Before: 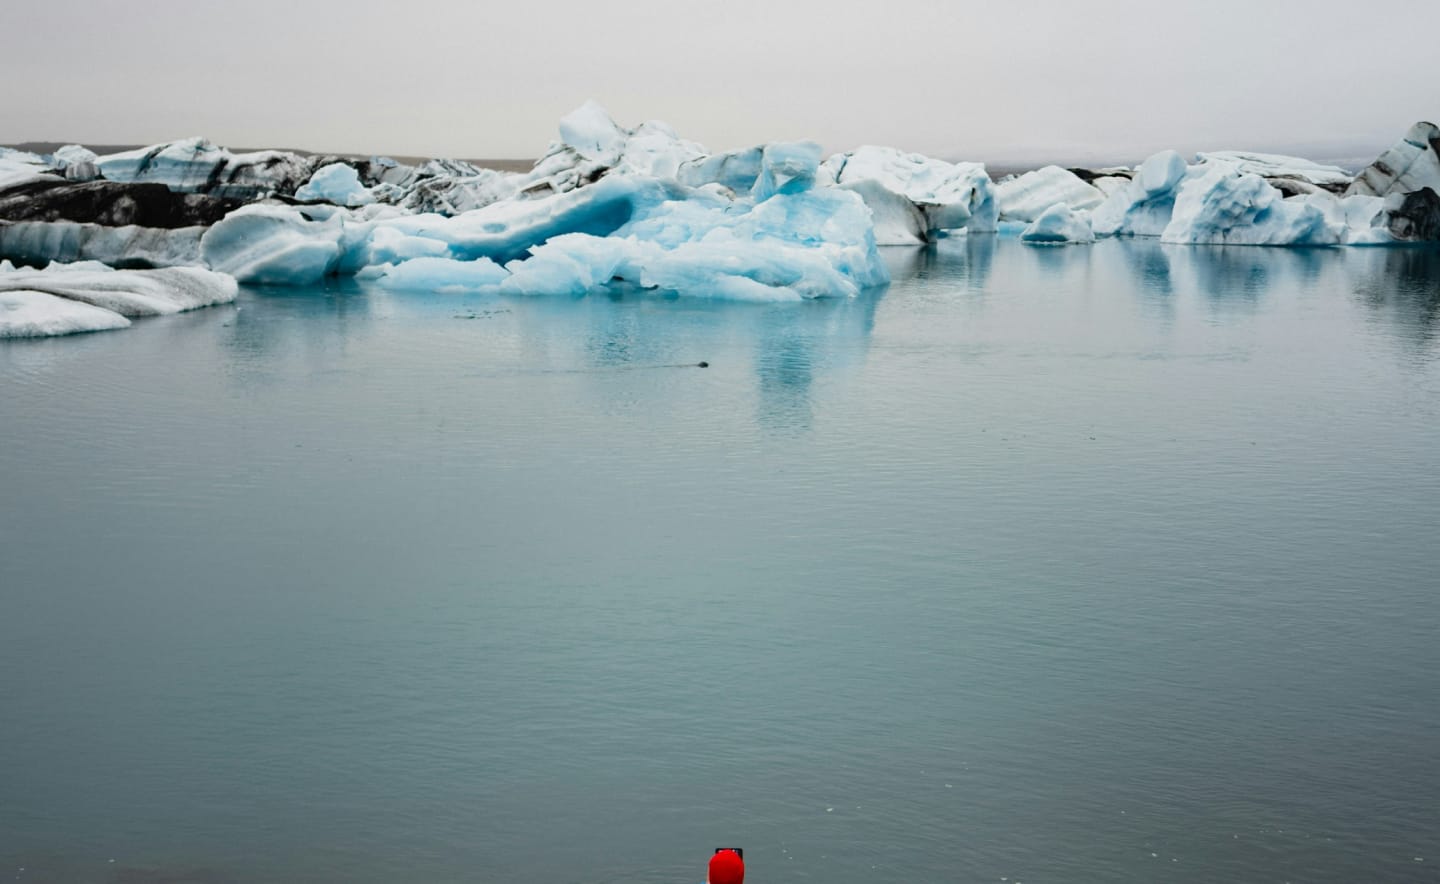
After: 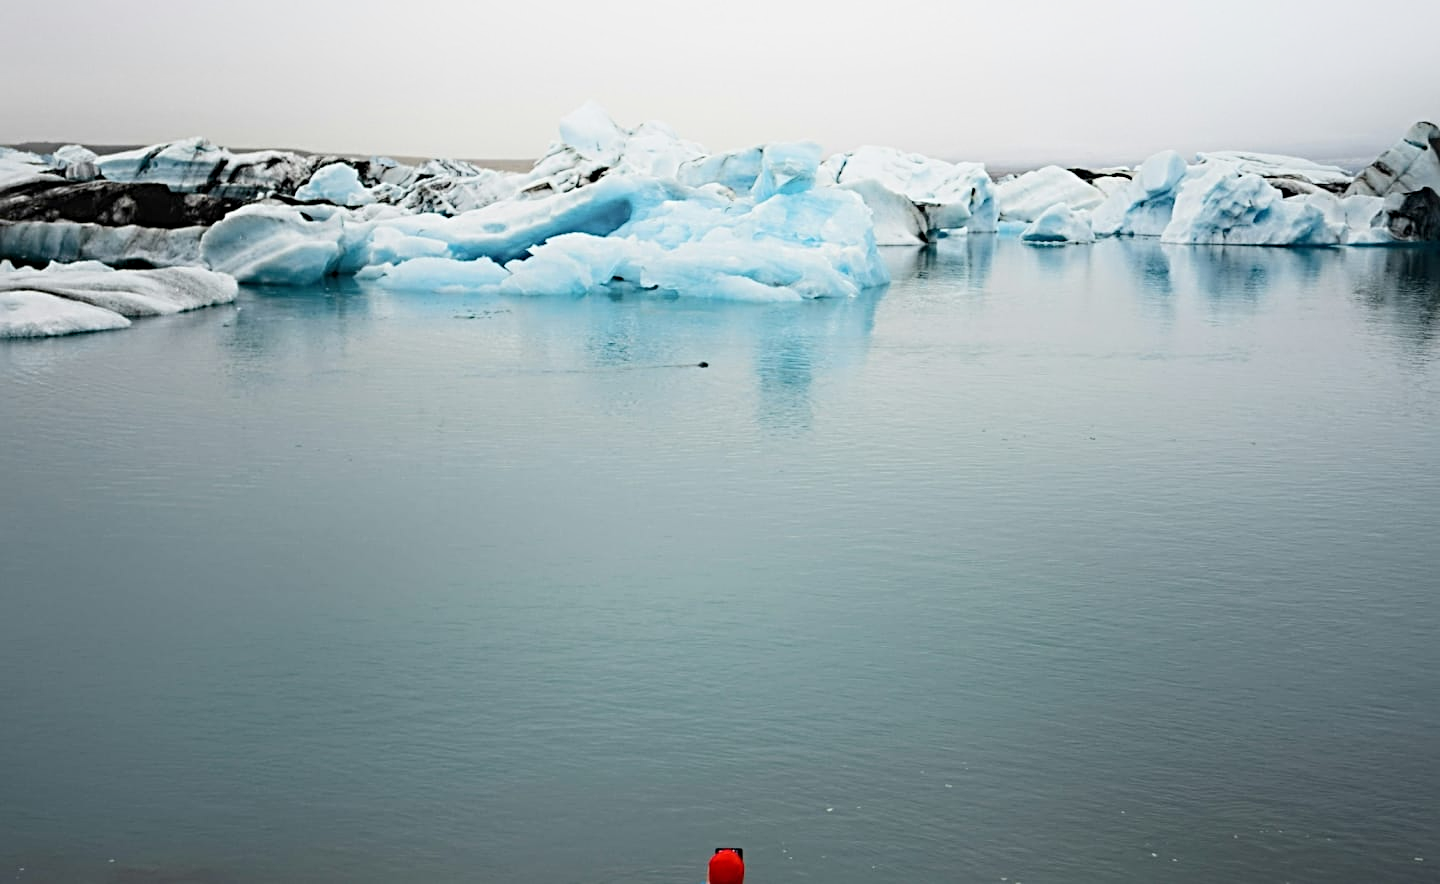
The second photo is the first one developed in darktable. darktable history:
shadows and highlights: shadows -38.96, highlights 63.84, soften with gaussian
sharpen: radius 3.947
